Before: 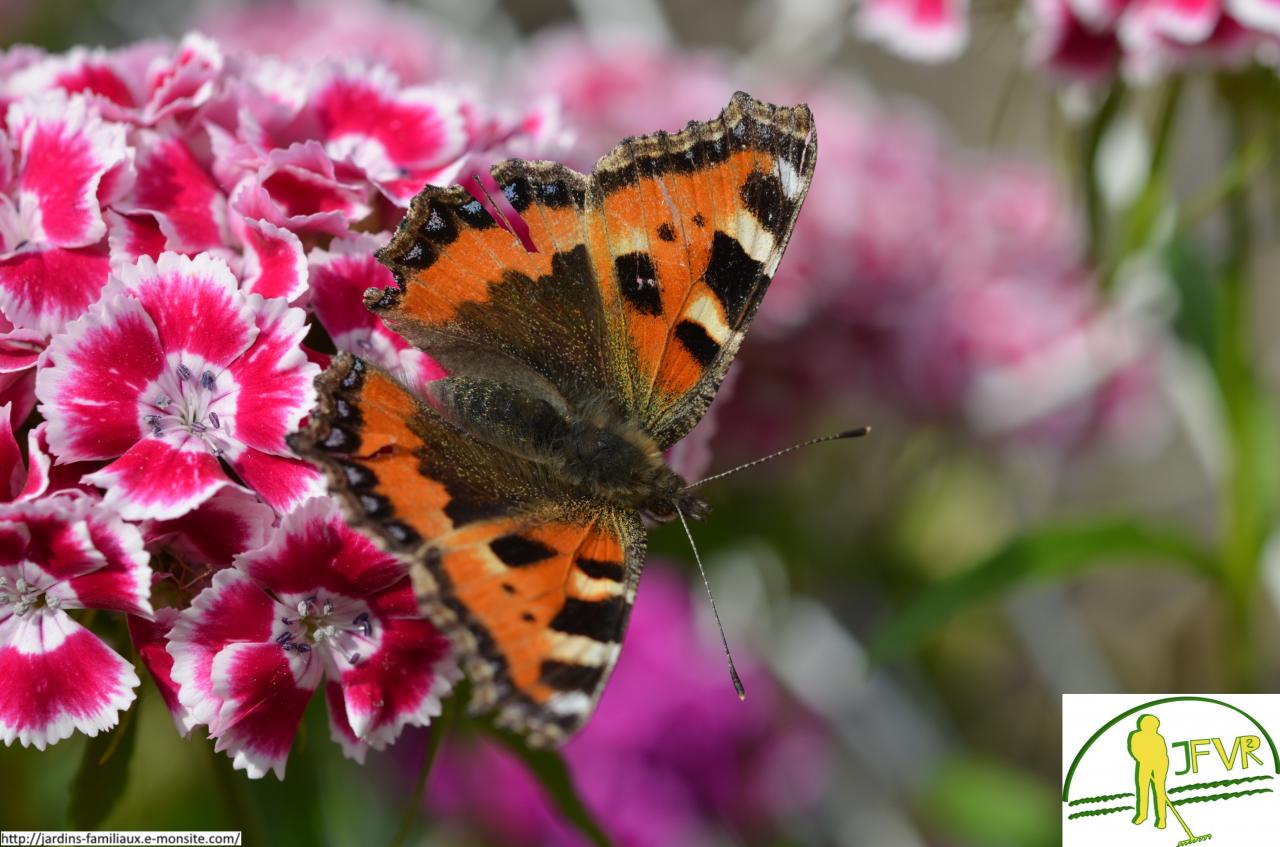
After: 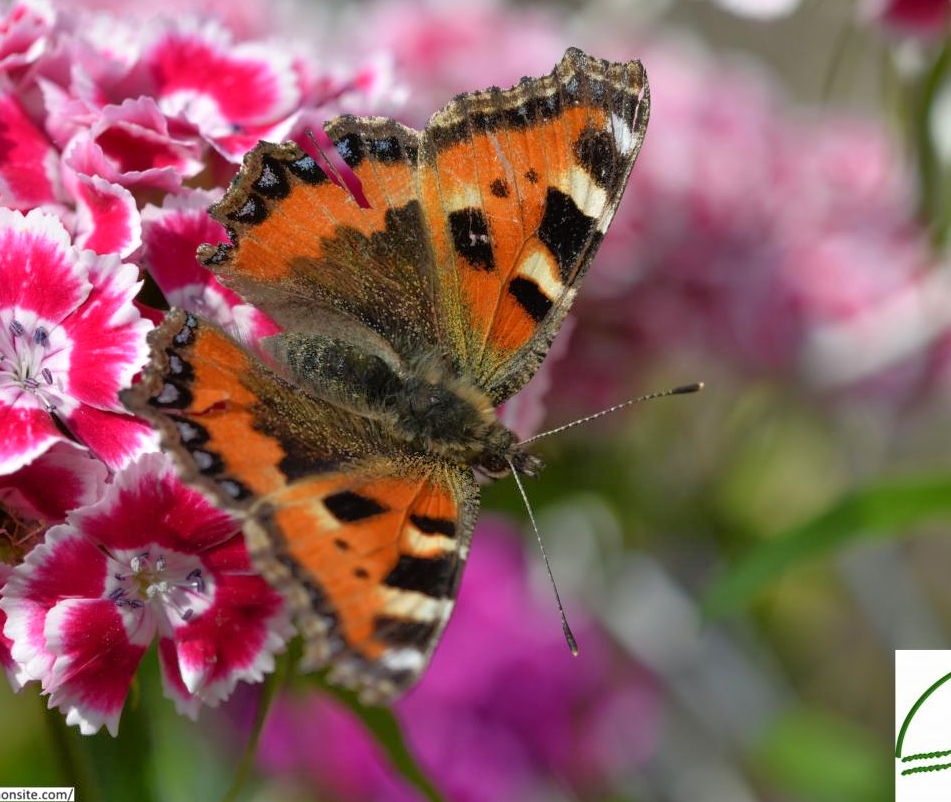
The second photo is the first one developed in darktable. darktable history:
tone equalizer: -8 EV -0.489 EV, -7 EV -0.335 EV, -6 EV -0.072 EV, -5 EV 0.429 EV, -4 EV 0.974 EV, -3 EV 0.772 EV, -2 EV -0.011 EV, -1 EV 0.141 EV, +0 EV -0.017 EV
crop and rotate: left 13.115%, top 5.271%, right 12.583%
